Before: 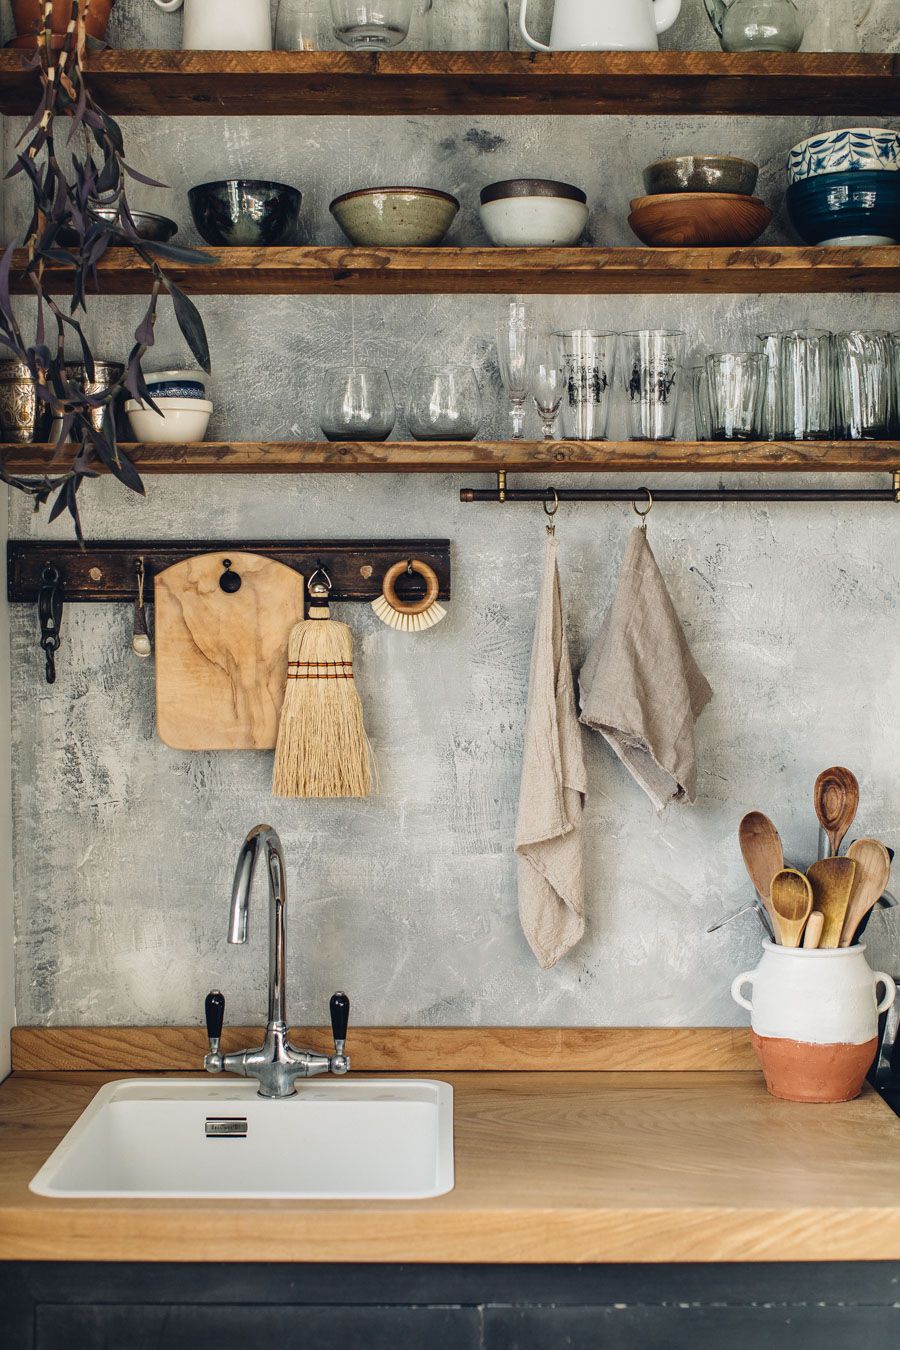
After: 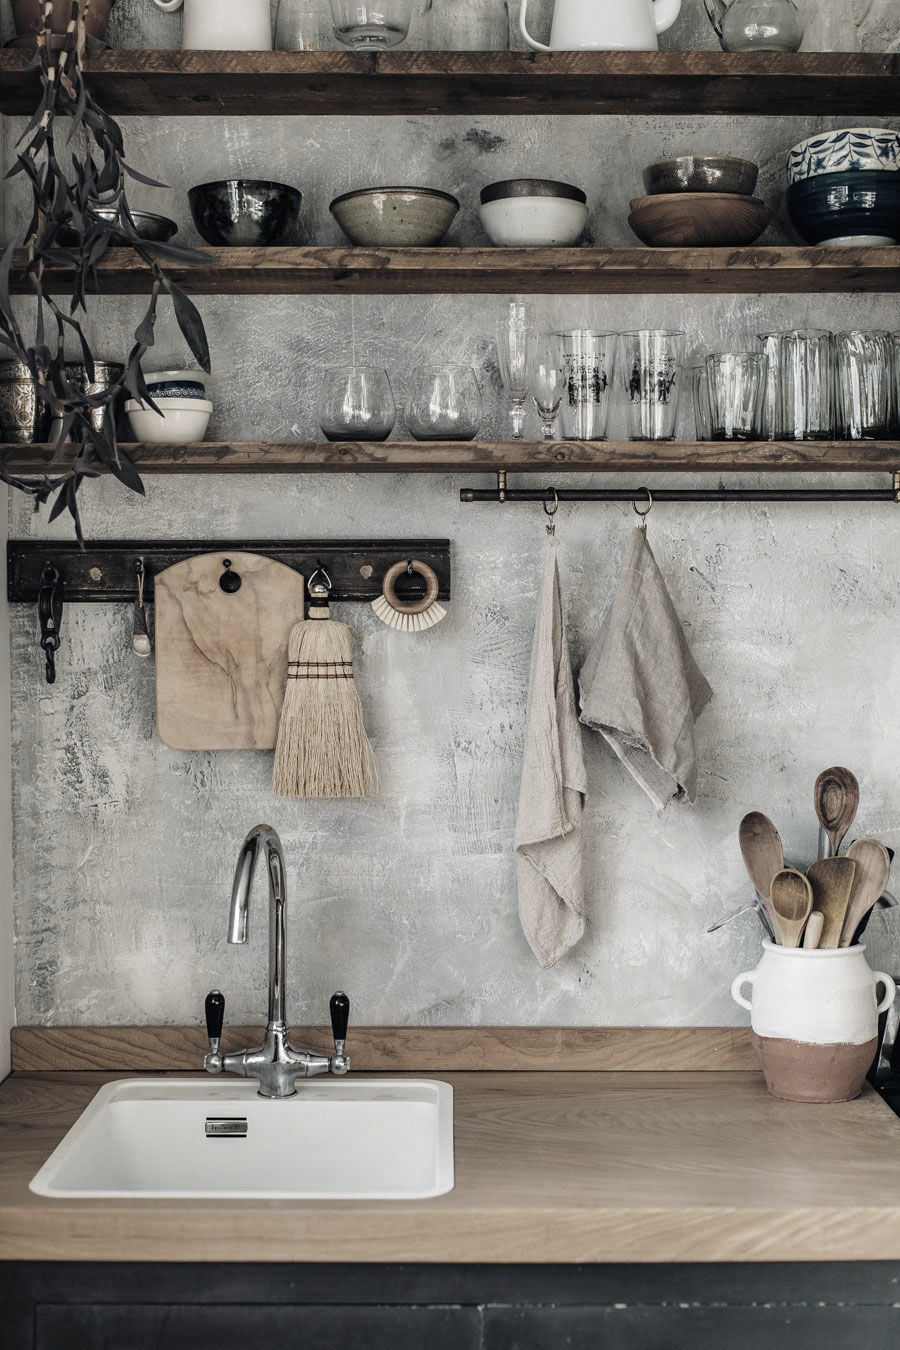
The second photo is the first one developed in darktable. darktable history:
color zones: curves: ch0 [(0, 0.487) (0.241, 0.395) (0.434, 0.373) (0.658, 0.412) (0.838, 0.487)]; ch1 [(0, 0) (0.053, 0.053) (0.211, 0.202) (0.579, 0.259) (0.781, 0.241)]
levels: levels [0.026, 0.507, 0.987]
